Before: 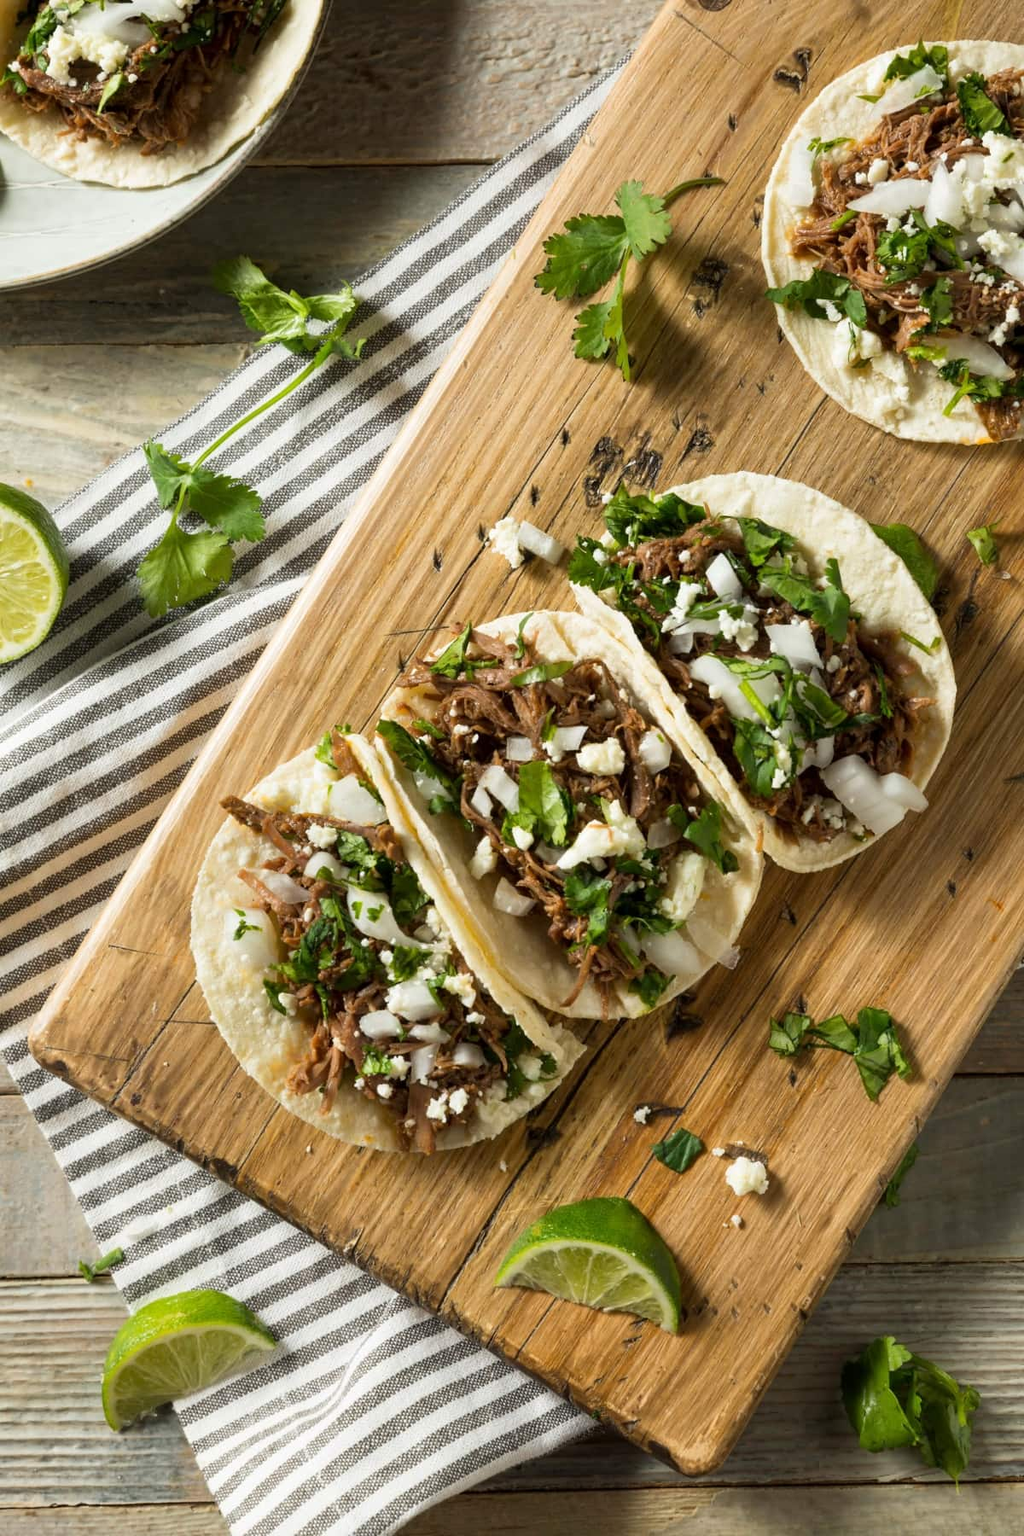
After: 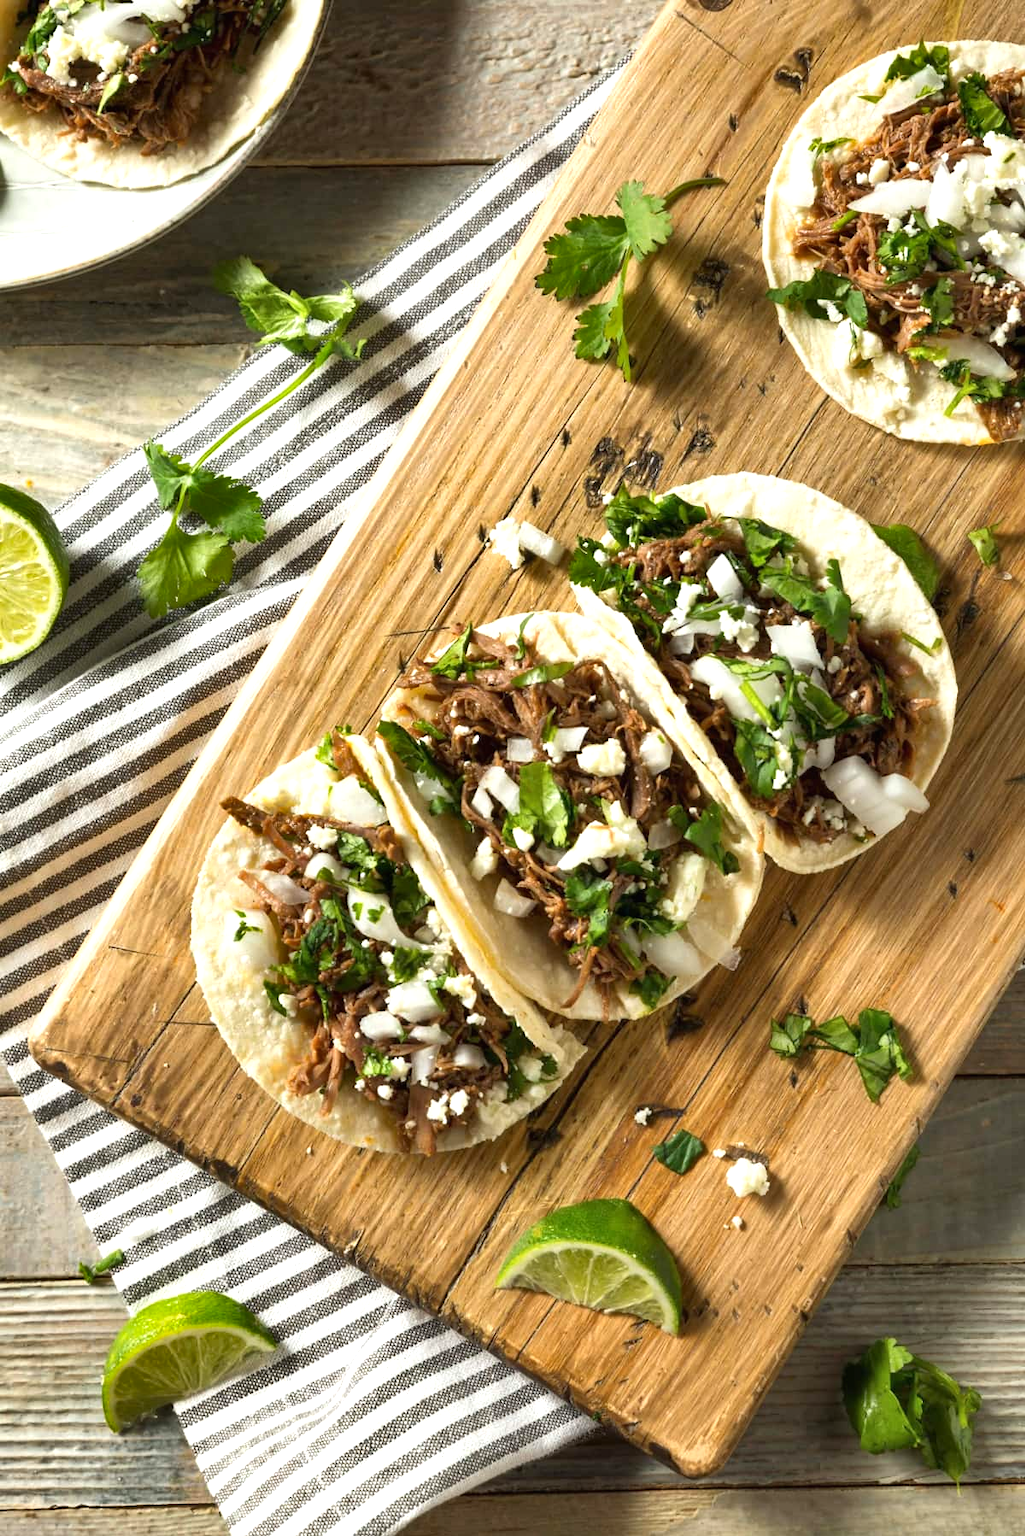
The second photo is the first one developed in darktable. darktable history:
contrast brightness saturation: contrast -0.02, brightness -0.01, saturation 0.03
crop: bottom 0.071%
color balance rgb: linear chroma grading › shadows -3%, linear chroma grading › highlights -4%
shadows and highlights: white point adjustment 0.05, highlights color adjustment 55.9%, soften with gaussian
exposure: exposure 0.566 EV, compensate highlight preservation false
